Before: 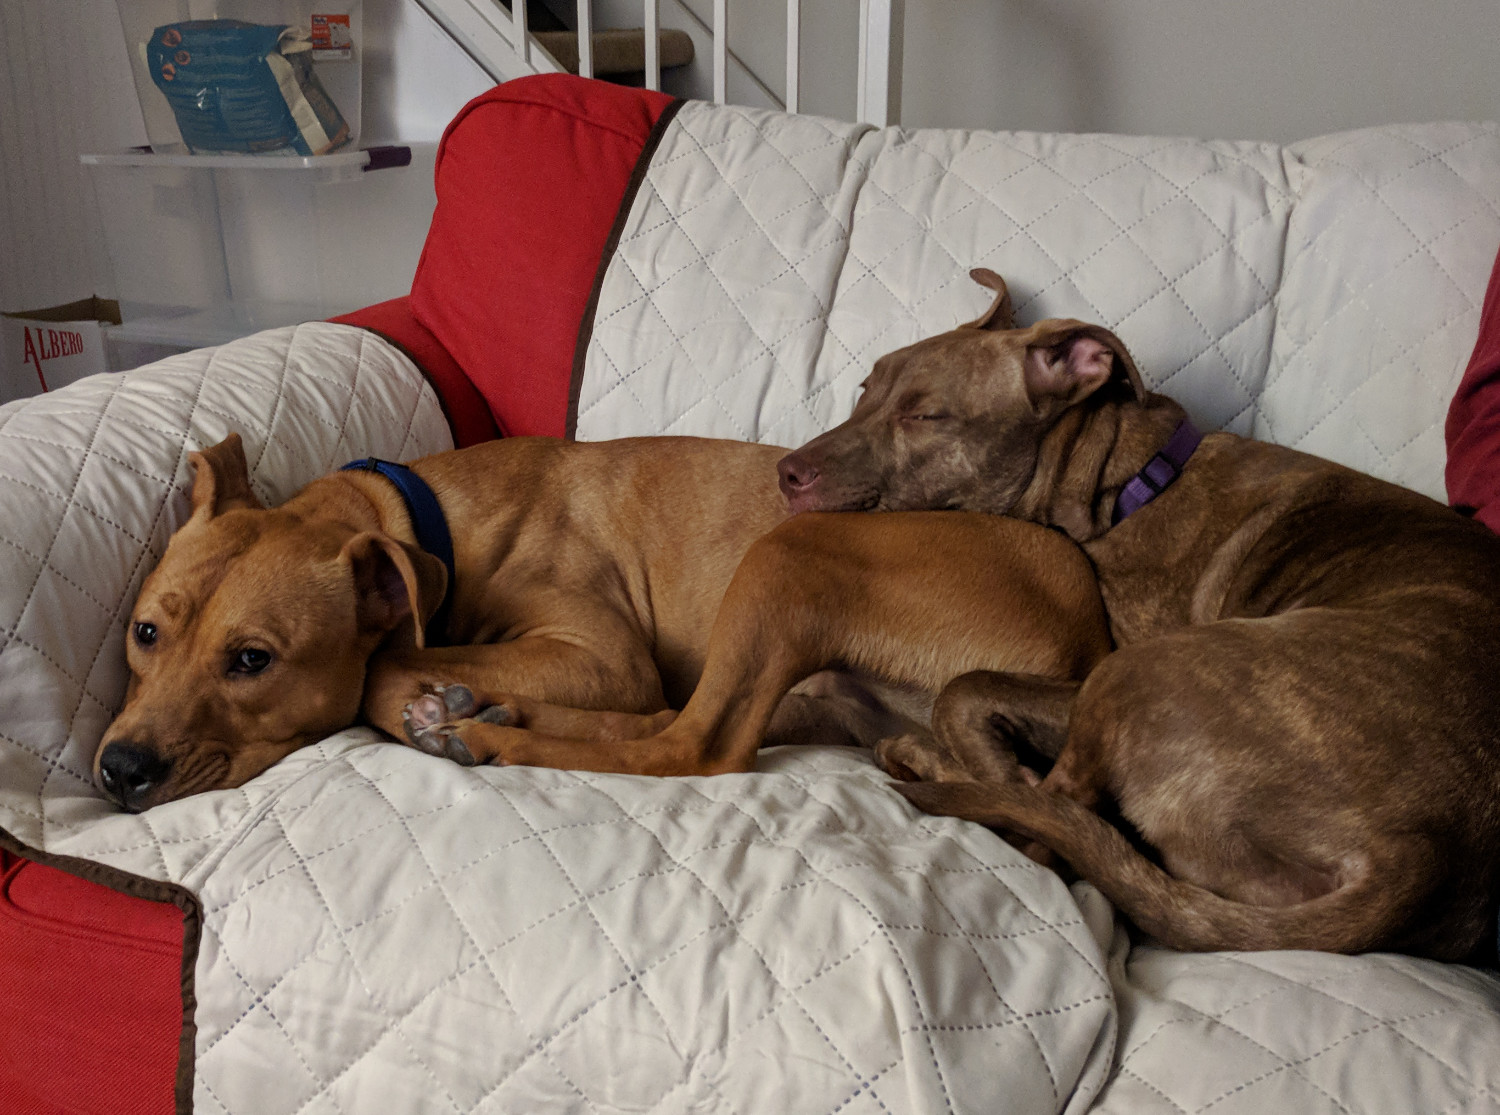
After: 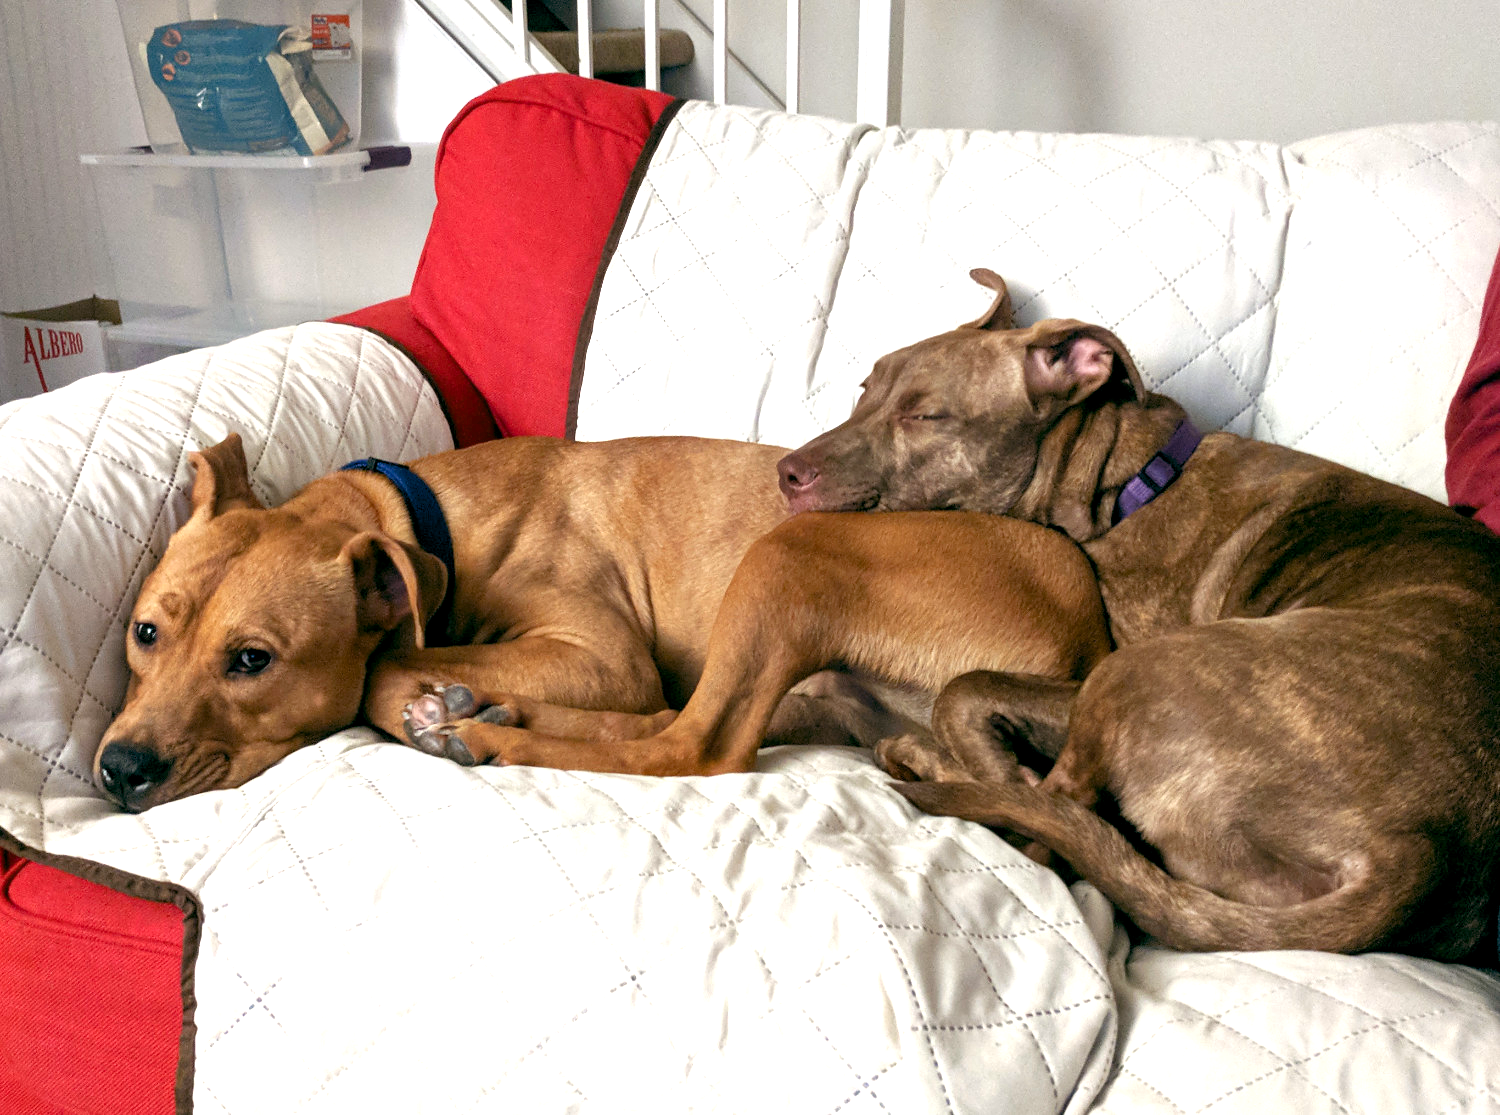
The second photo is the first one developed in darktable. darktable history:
exposure: black level correction 0, exposure 1.464 EV, compensate exposure bias true, compensate highlight preservation false
color balance rgb: global offset › luminance -0.321%, global offset › chroma 0.114%, global offset › hue 163.75°, linear chroma grading › shadows -1.93%, linear chroma grading › highlights -14.553%, linear chroma grading › global chroma -9.626%, linear chroma grading › mid-tones -9.797%, perceptual saturation grading › global saturation 25.863%
